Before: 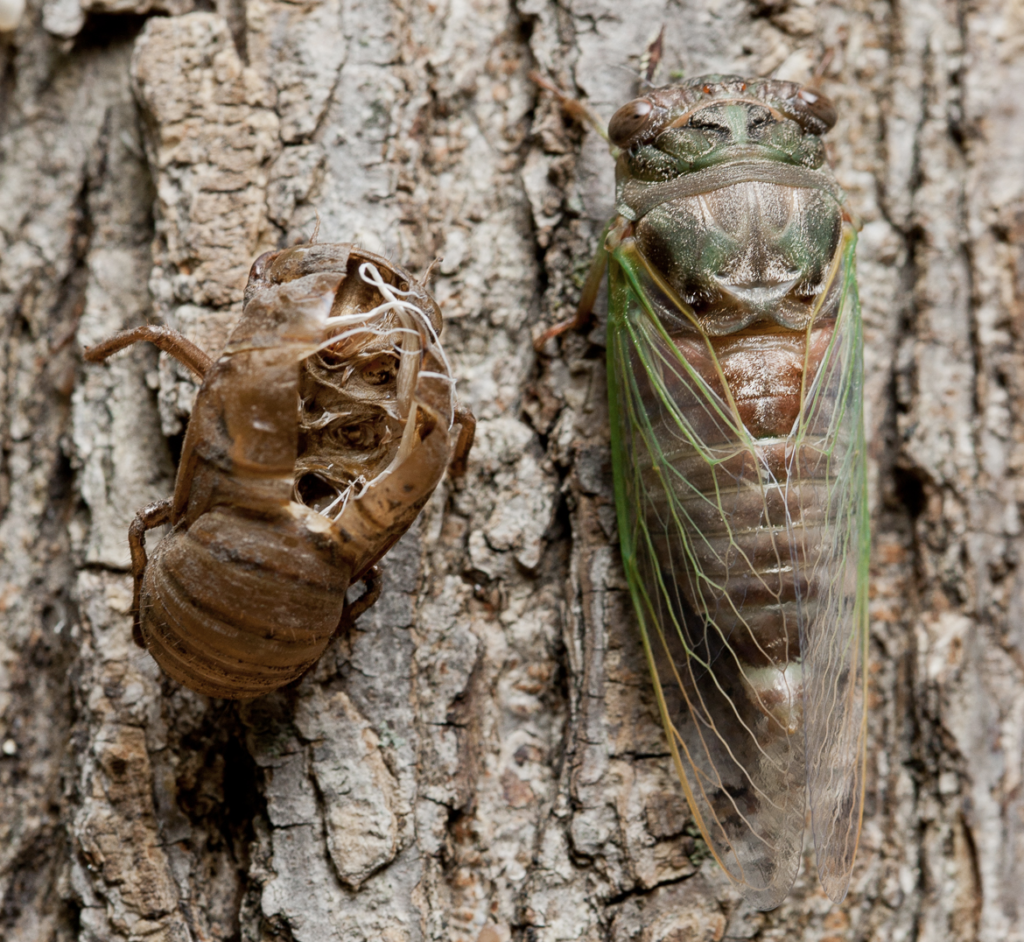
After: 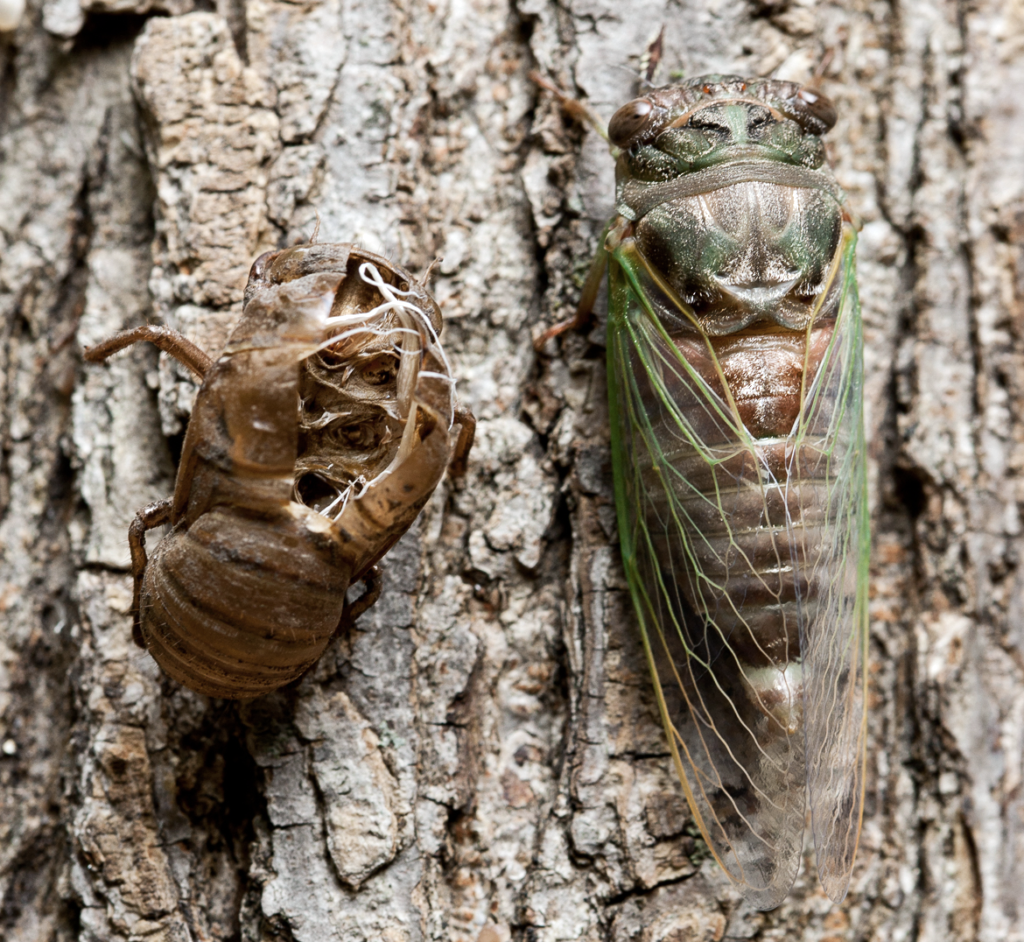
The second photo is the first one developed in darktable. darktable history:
tone equalizer: -8 EV -0.417 EV, -7 EV -0.389 EV, -6 EV -0.333 EV, -5 EV -0.222 EV, -3 EV 0.222 EV, -2 EV 0.333 EV, -1 EV 0.389 EV, +0 EV 0.417 EV, edges refinement/feathering 500, mask exposure compensation -1.57 EV, preserve details no
white balance: red 0.988, blue 1.017
